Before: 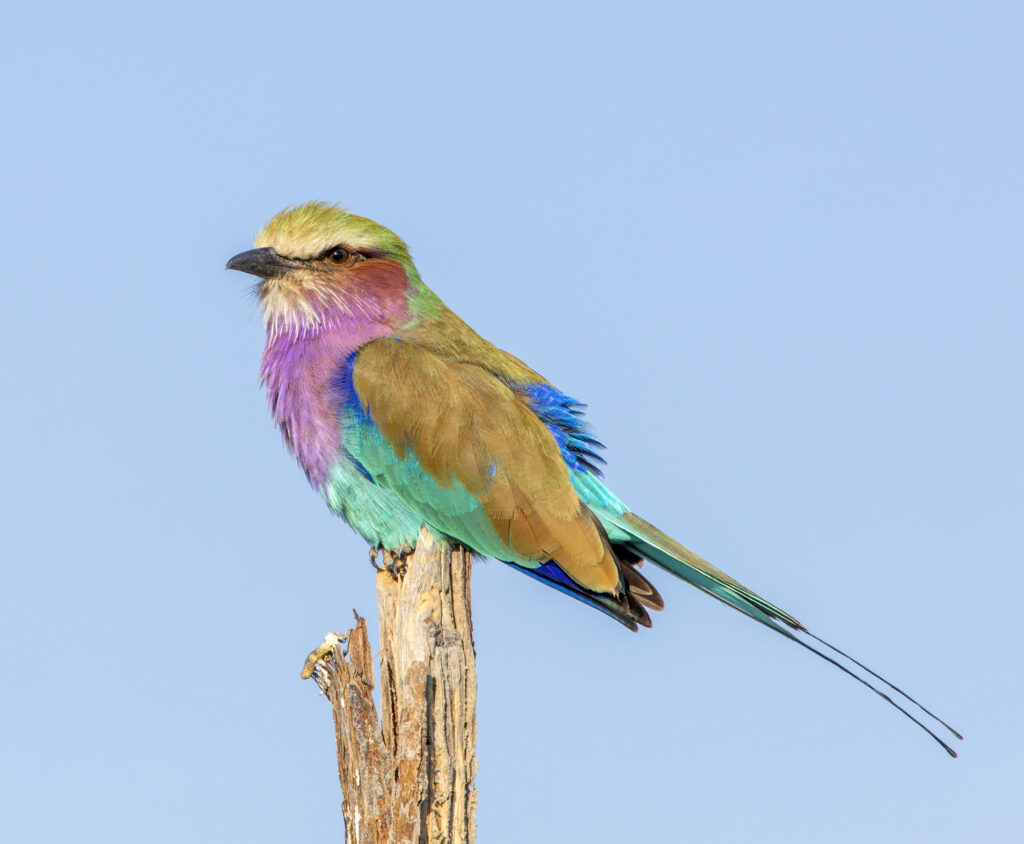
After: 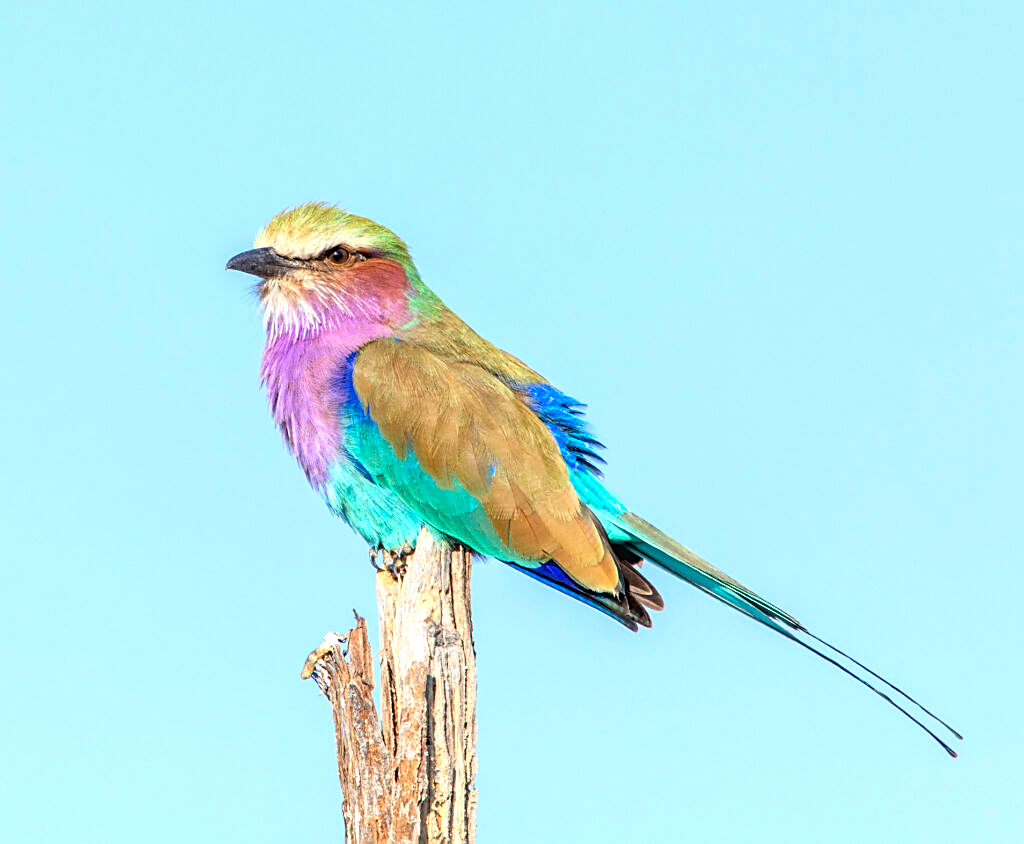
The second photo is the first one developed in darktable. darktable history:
sharpen: on, module defaults
exposure: black level correction -0.002, exposure 0.531 EV, compensate highlight preservation false
color calibration: x 0.37, y 0.382, temperature 4319.52 K, saturation algorithm version 1 (2020)
